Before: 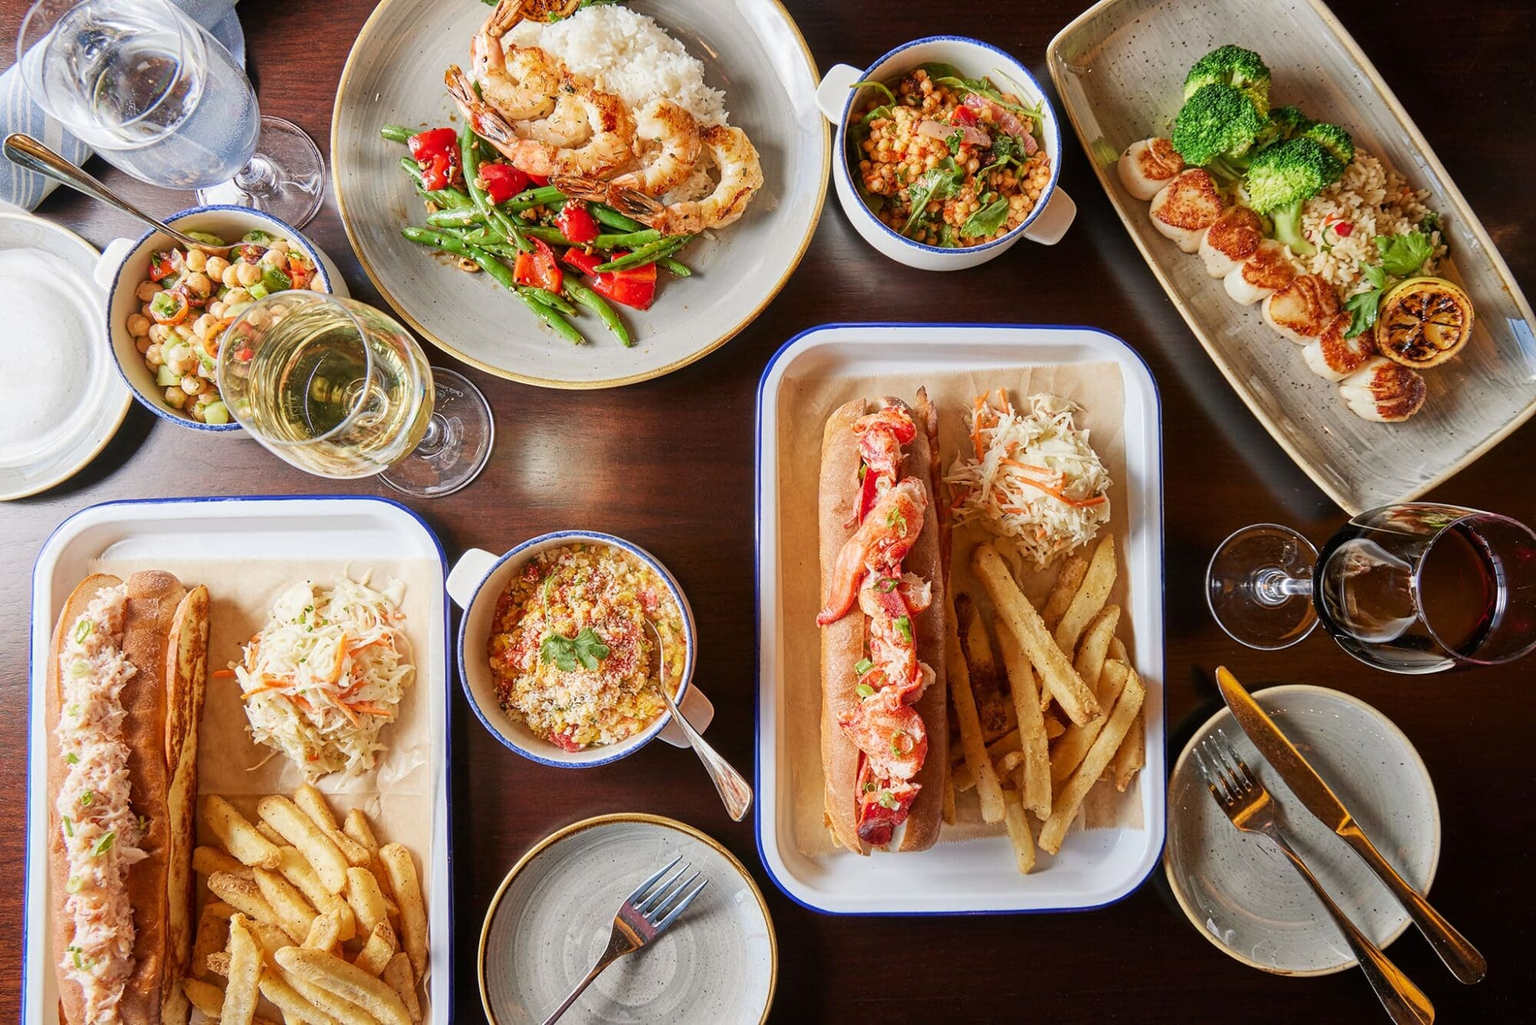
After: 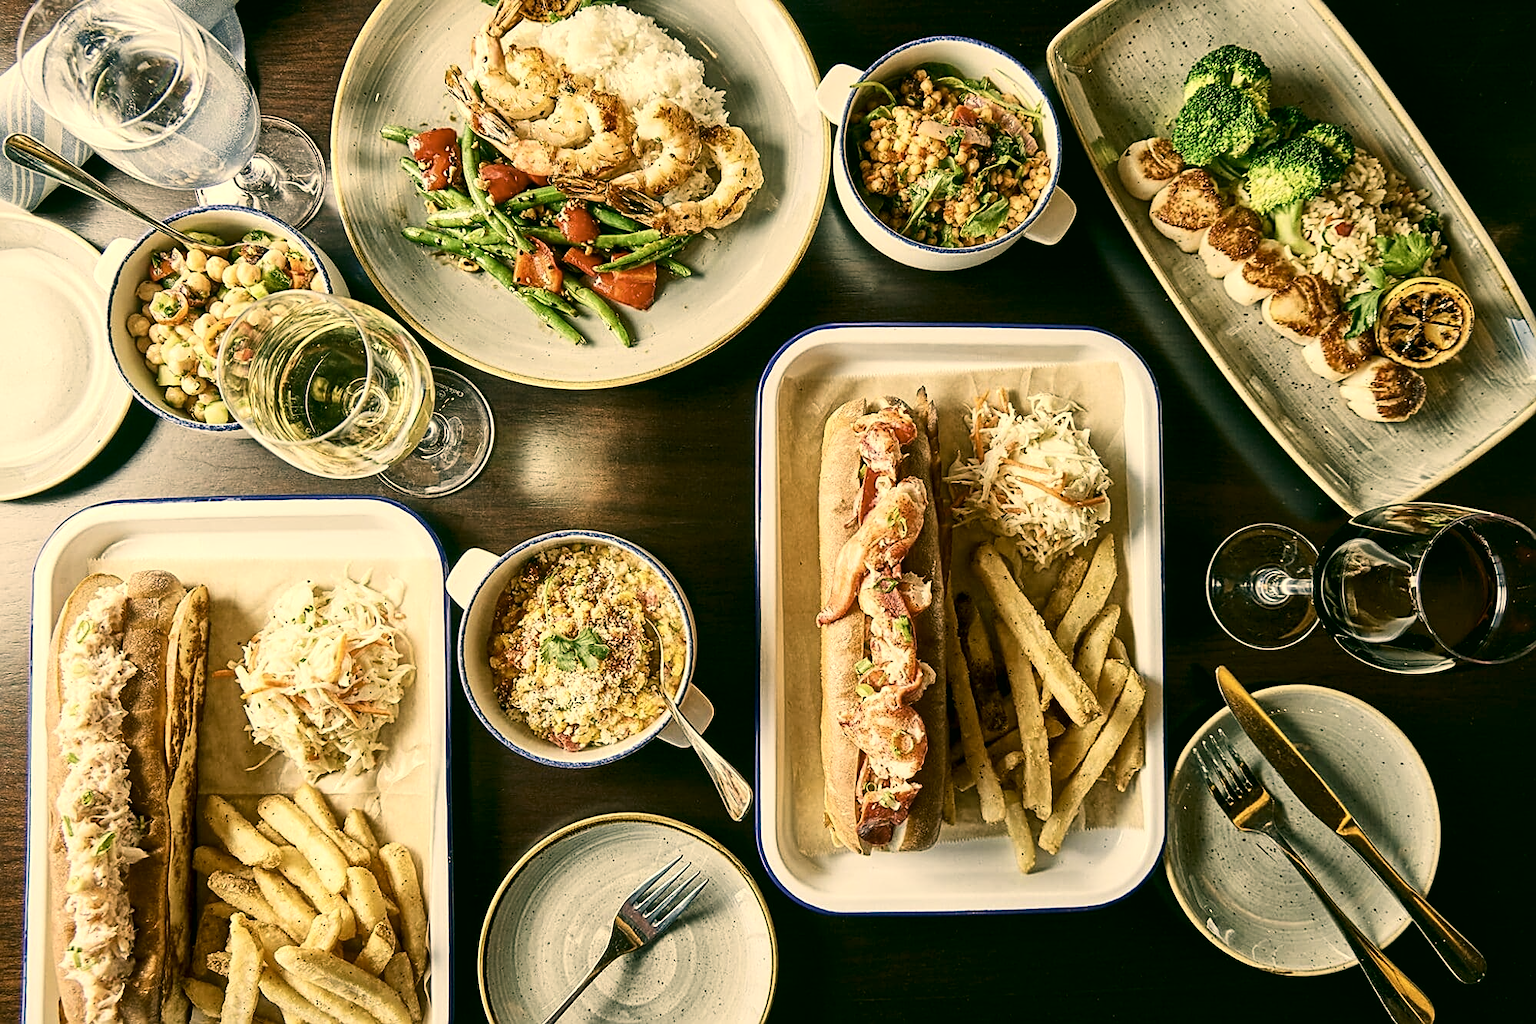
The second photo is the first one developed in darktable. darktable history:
local contrast: mode bilateral grid, contrast 20, coarseness 50, detail 148%, midtone range 0.2
contrast brightness saturation: contrast 0.25, saturation -0.31
color correction: highlights a* 5.3, highlights b* 24.26, shadows a* -15.58, shadows b* 4.02
sharpen: on, module defaults
